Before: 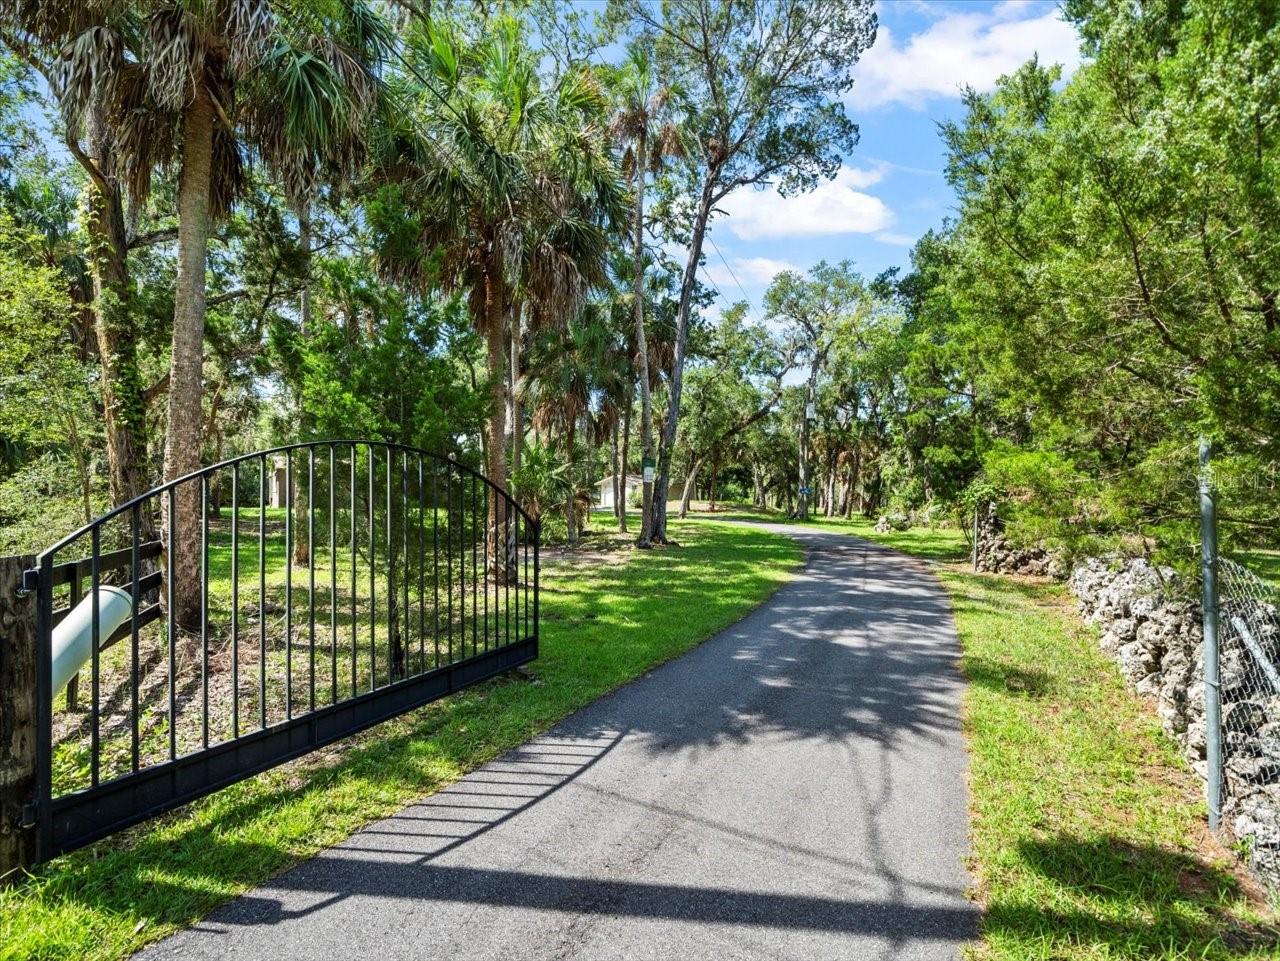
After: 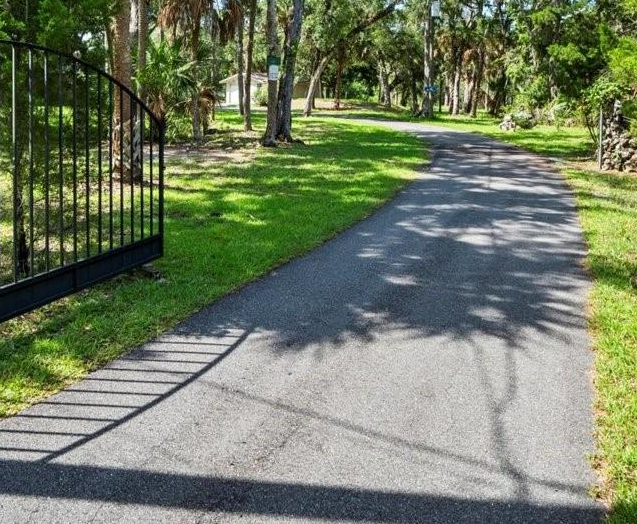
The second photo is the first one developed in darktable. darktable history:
crop: left 29.331%, top 41.905%, right 20.851%, bottom 3.483%
